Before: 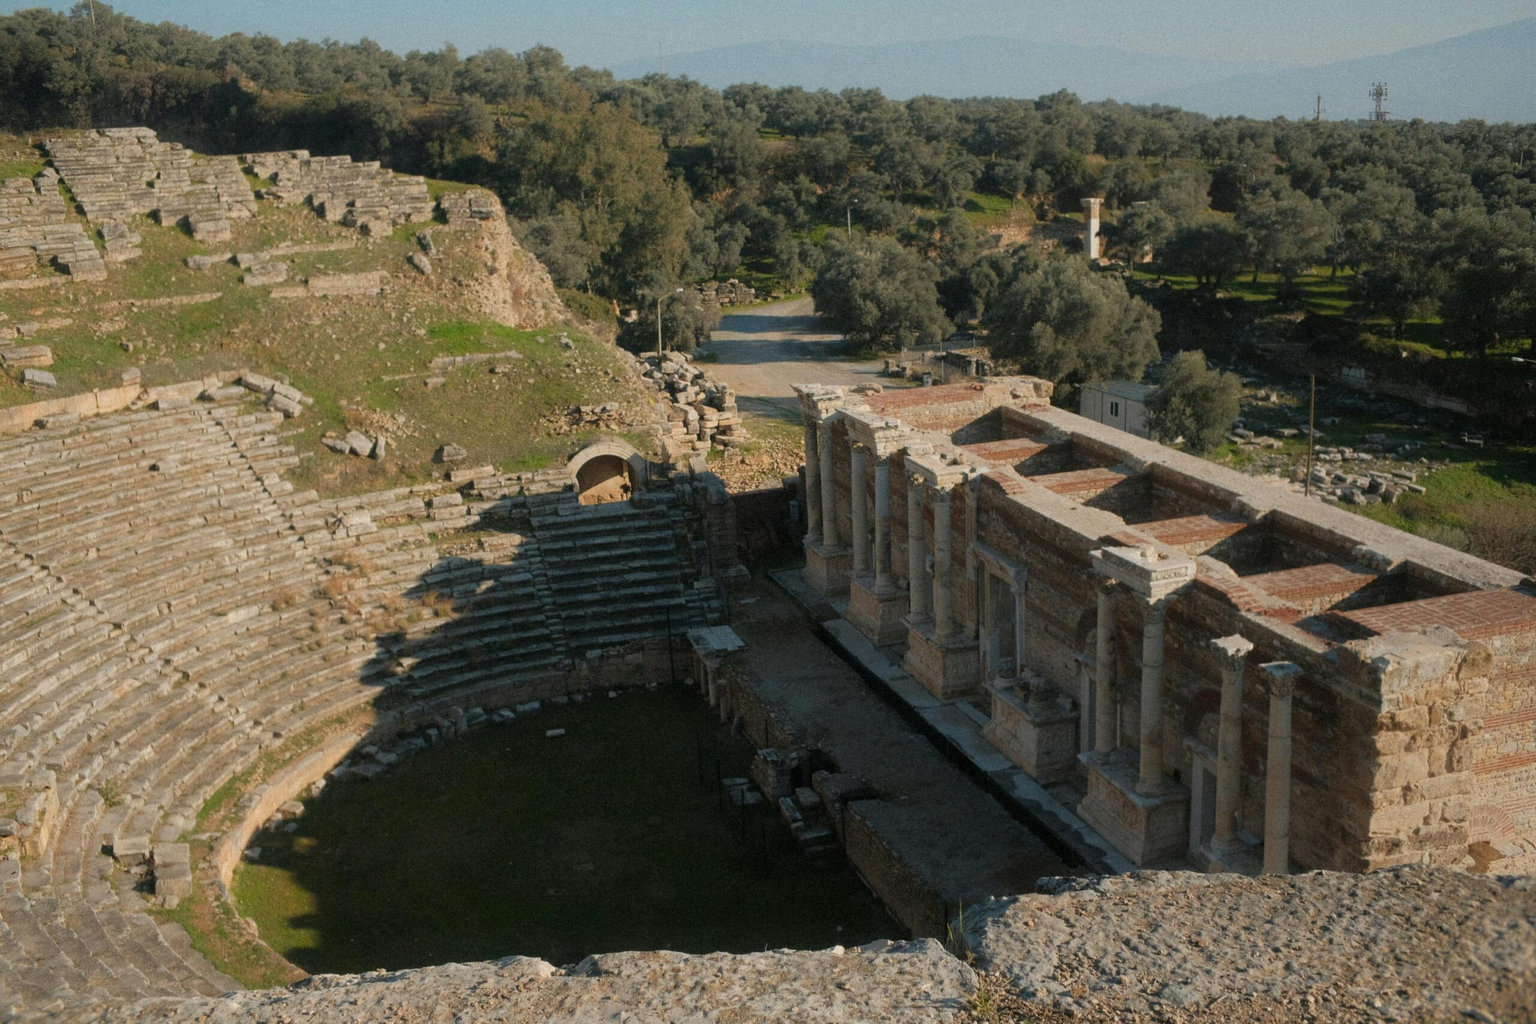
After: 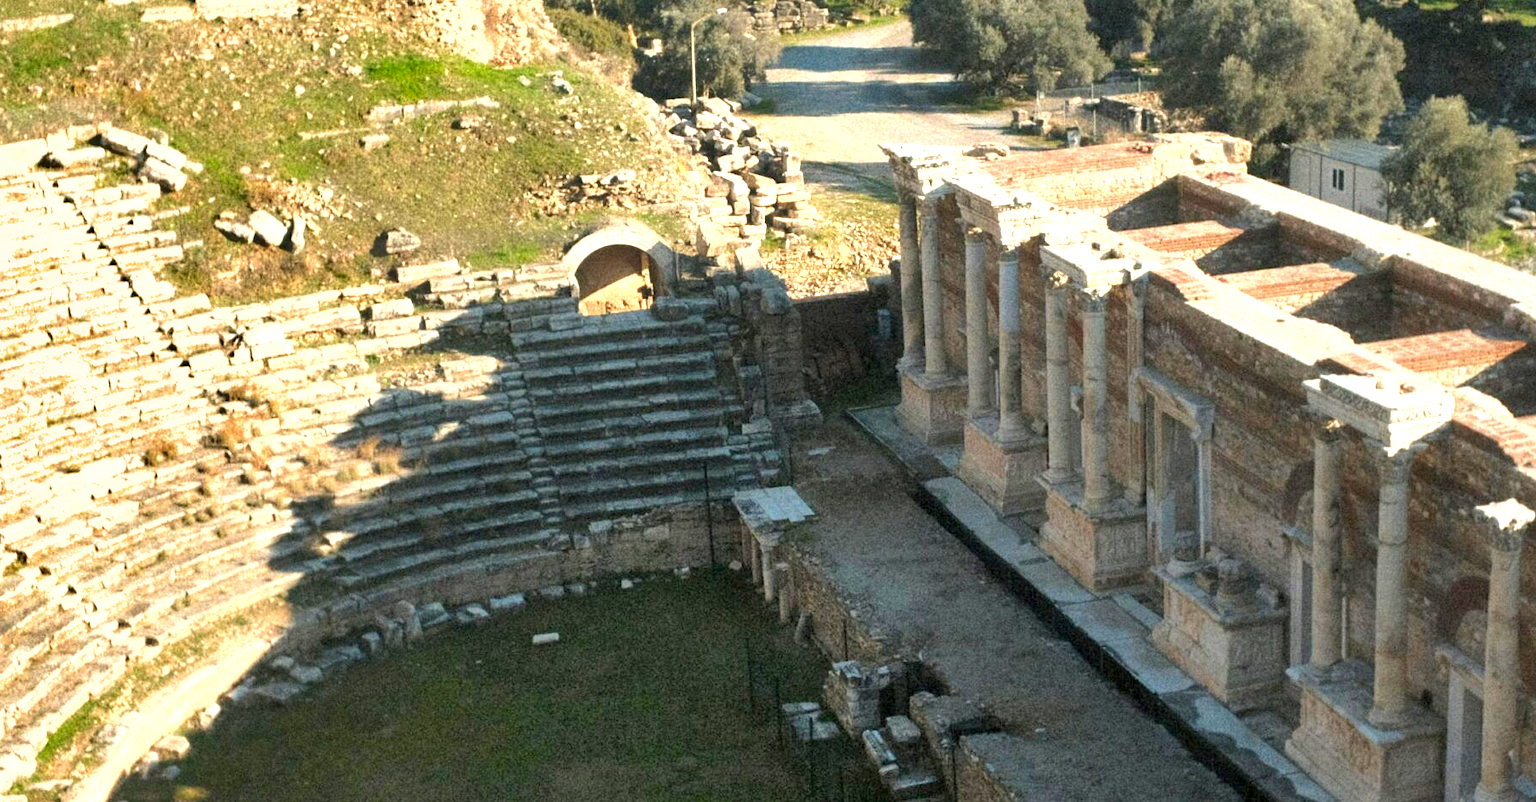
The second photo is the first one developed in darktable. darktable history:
crop: left 11.123%, top 27.61%, right 18.3%, bottom 17.034%
exposure: black level correction 0.001, exposure 1.735 EV, compensate highlight preservation false
shadows and highlights: soften with gaussian
